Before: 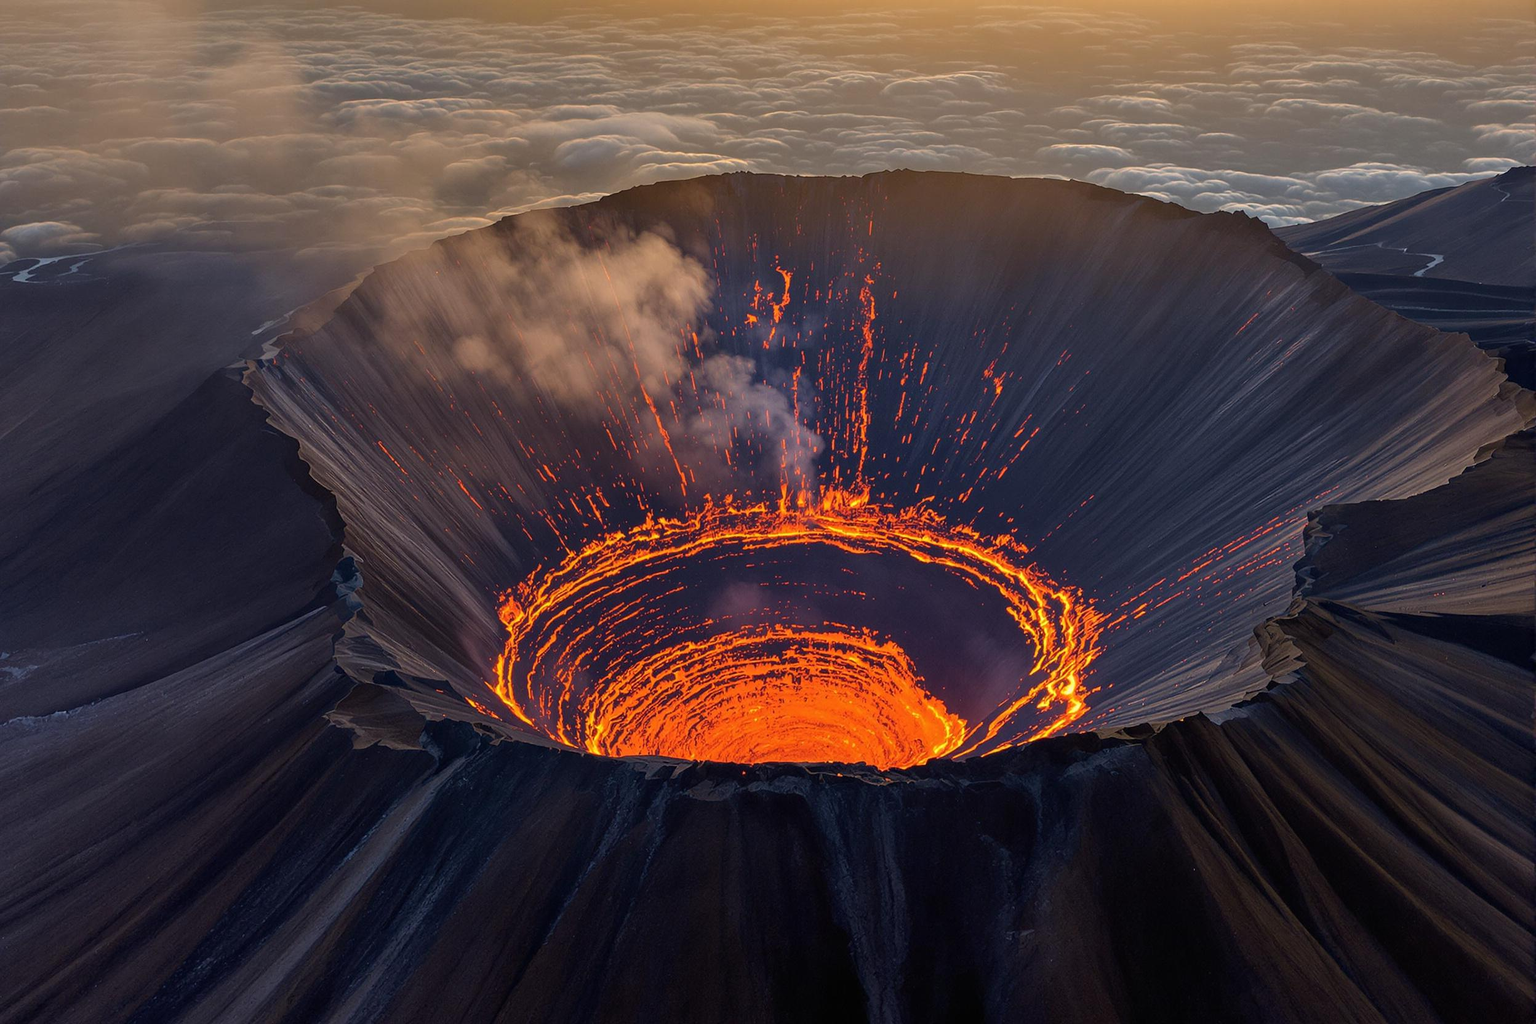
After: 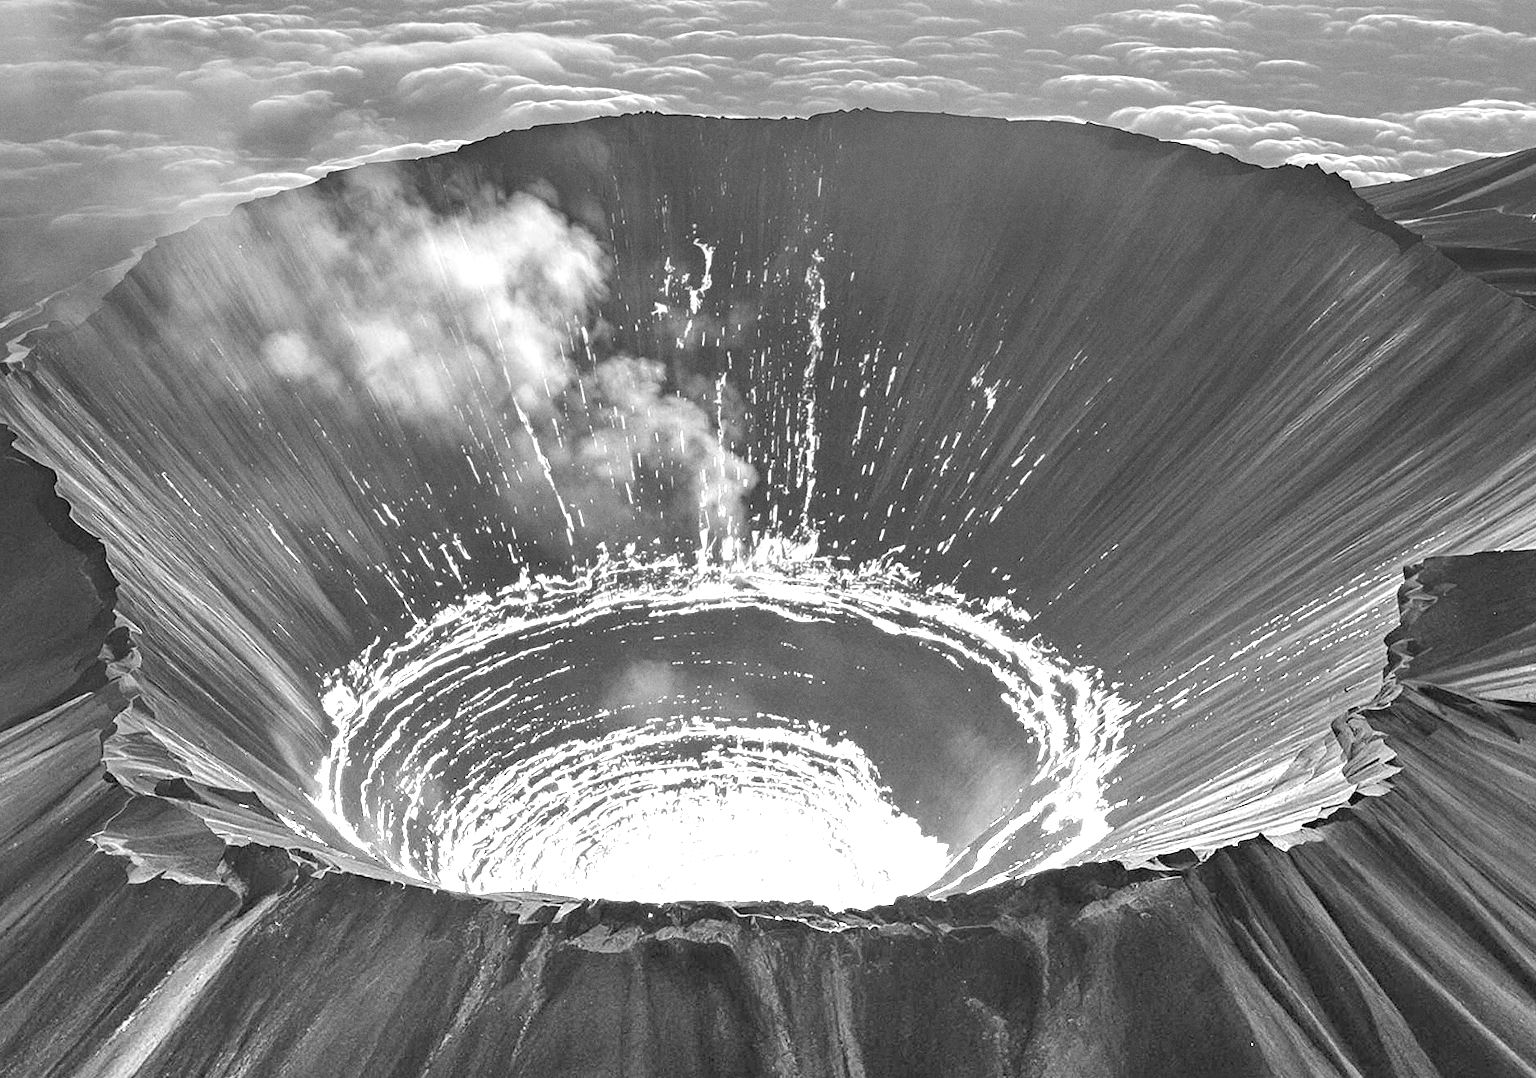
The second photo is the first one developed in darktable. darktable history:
crop: left 16.768%, top 8.653%, right 8.362%, bottom 12.485%
grain: coarseness 0.09 ISO
haze removal: compatibility mode true, adaptive false
graduated density: density -3.9 EV
monochrome: on, module defaults
exposure: black level correction 0, exposure 1.198 EV, compensate exposure bias true, compensate highlight preservation false
